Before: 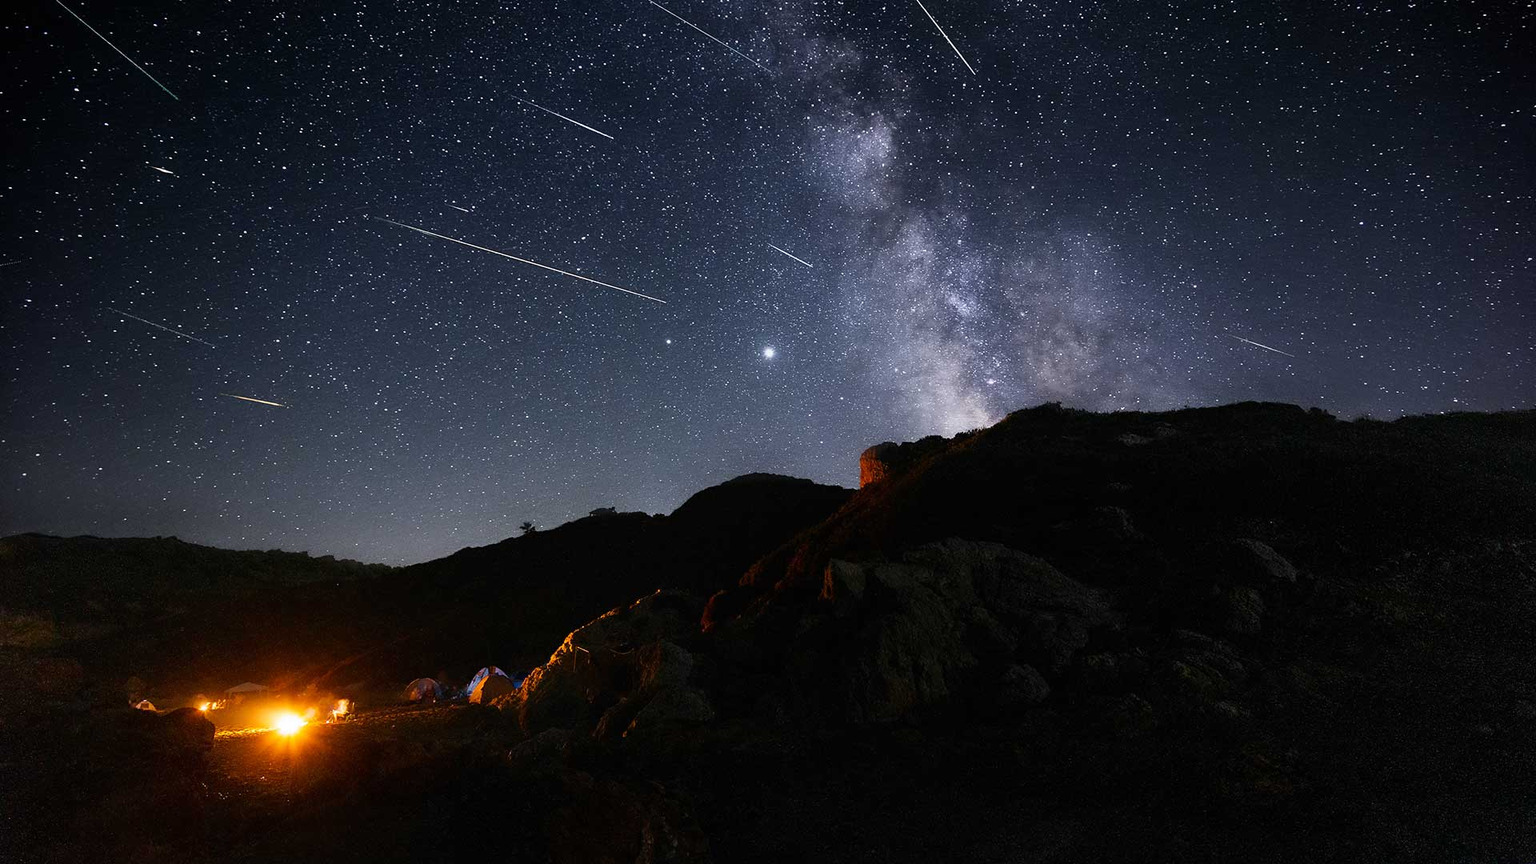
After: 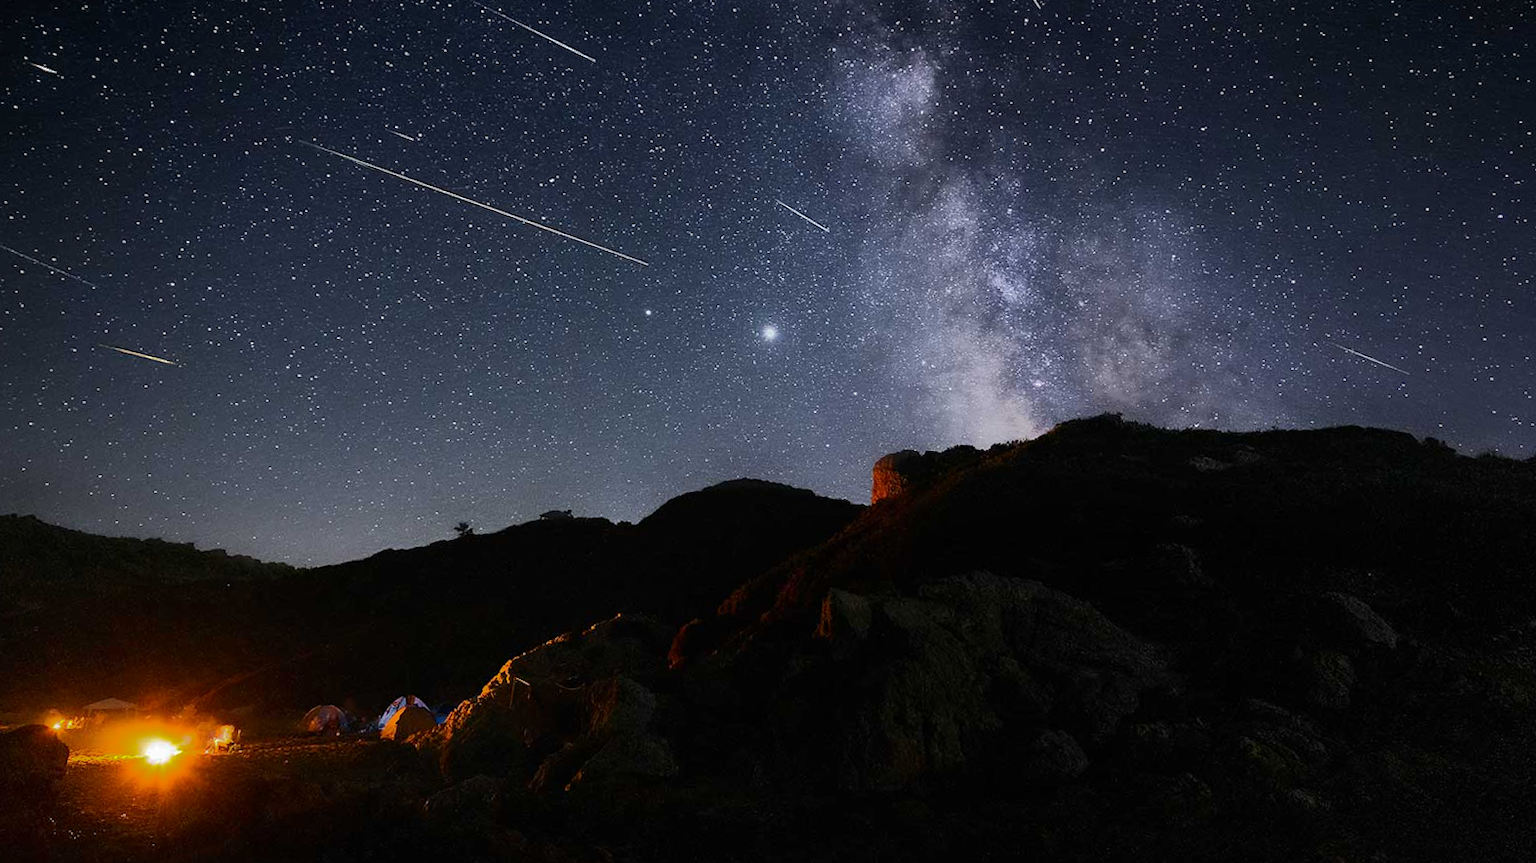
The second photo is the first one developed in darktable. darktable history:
exposure: compensate highlight preservation false
shadows and highlights: shadows -19.91, highlights -73.15
crop and rotate: angle -3.27°, left 5.211%, top 5.211%, right 4.607%, bottom 4.607%
